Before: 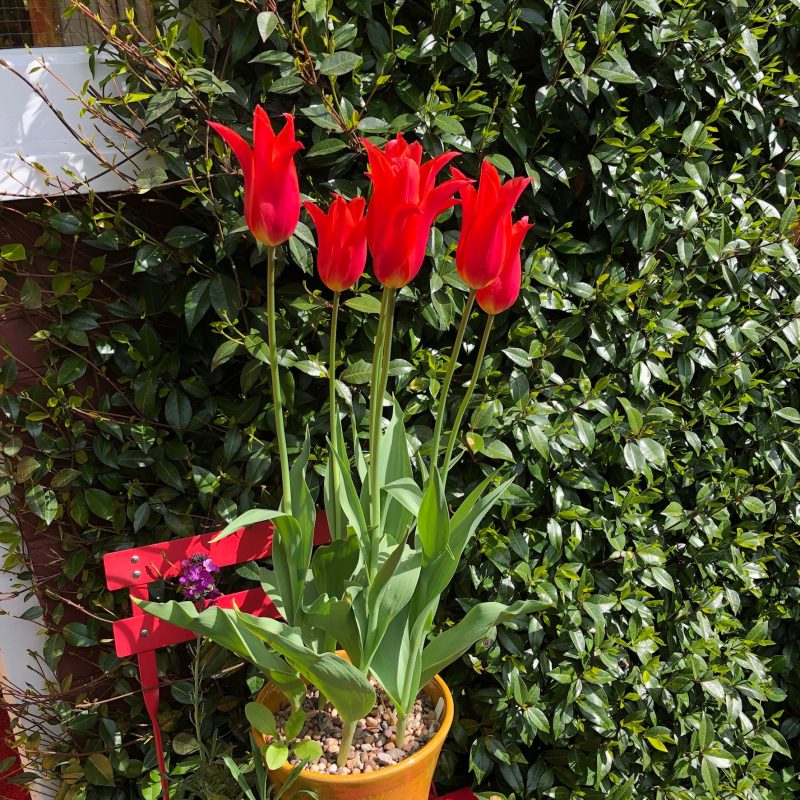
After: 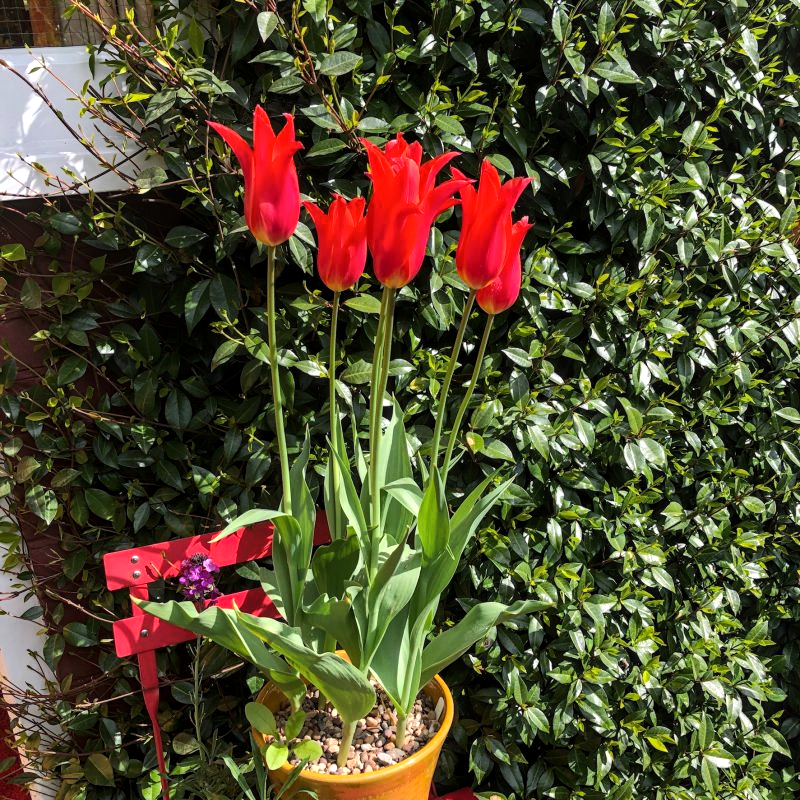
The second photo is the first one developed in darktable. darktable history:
local contrast: on, module defaults
tone equalizer: -8 EV -0.438 EV, -7 EV -0.418 EV, -6 EV -0.348 EV, -5 EV -0.226 EV, -3 EV 0.249 EV, -2 EV 0.355 EV, -1 EV 0.383 EV, +0 EV 0.4 EV, edges refinement/feathering 500, mask exposure compensation -1.57 EV, preserve details no
